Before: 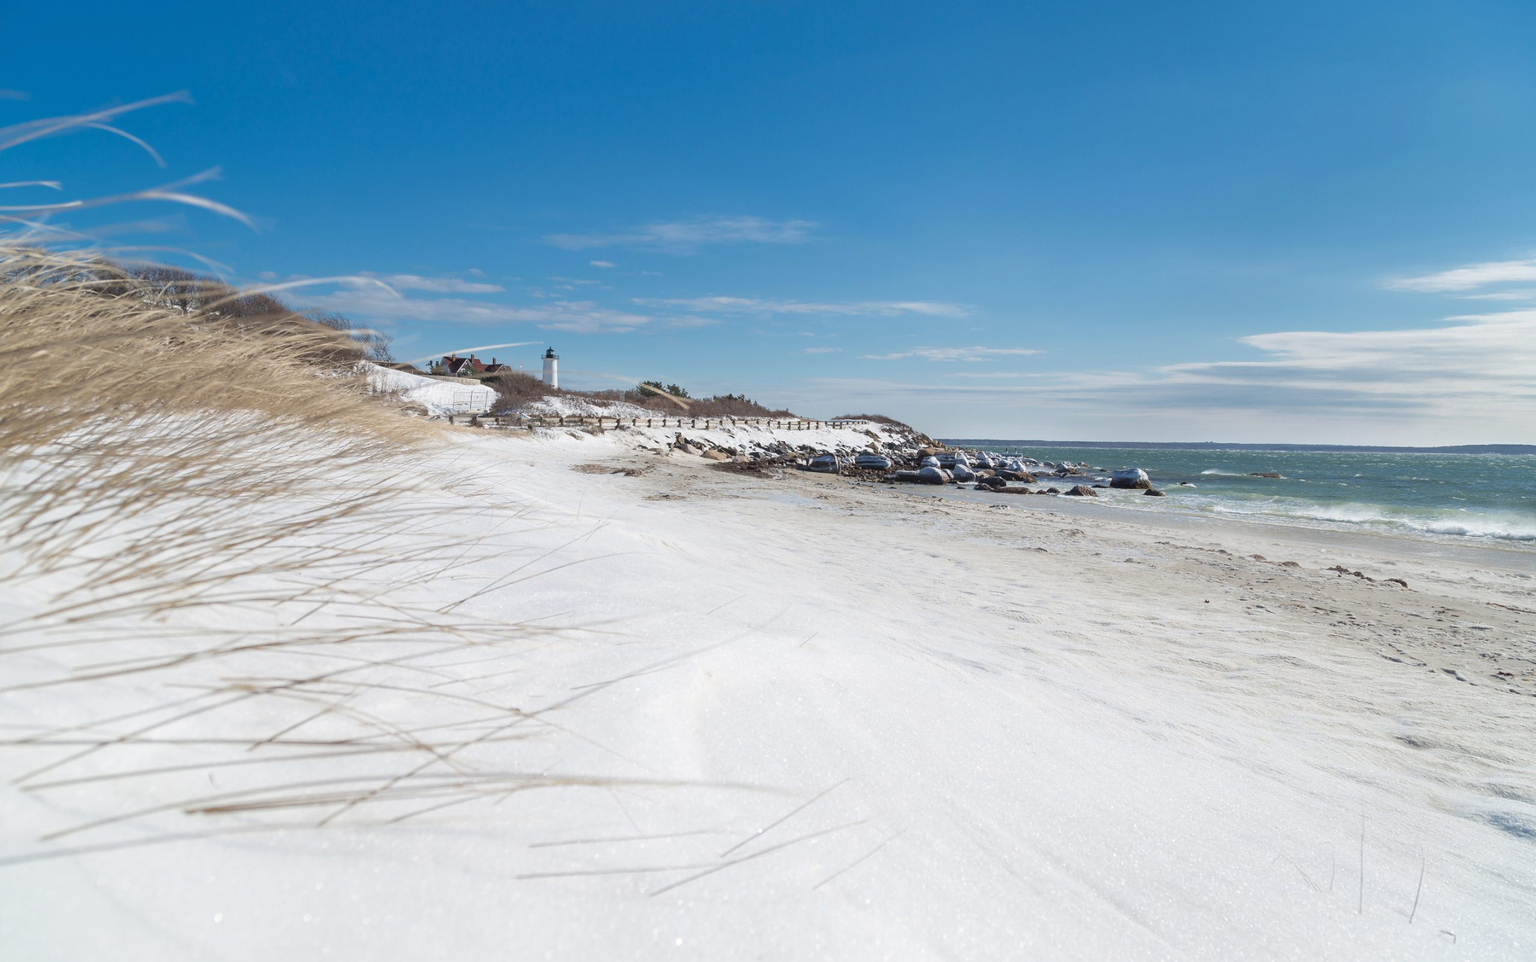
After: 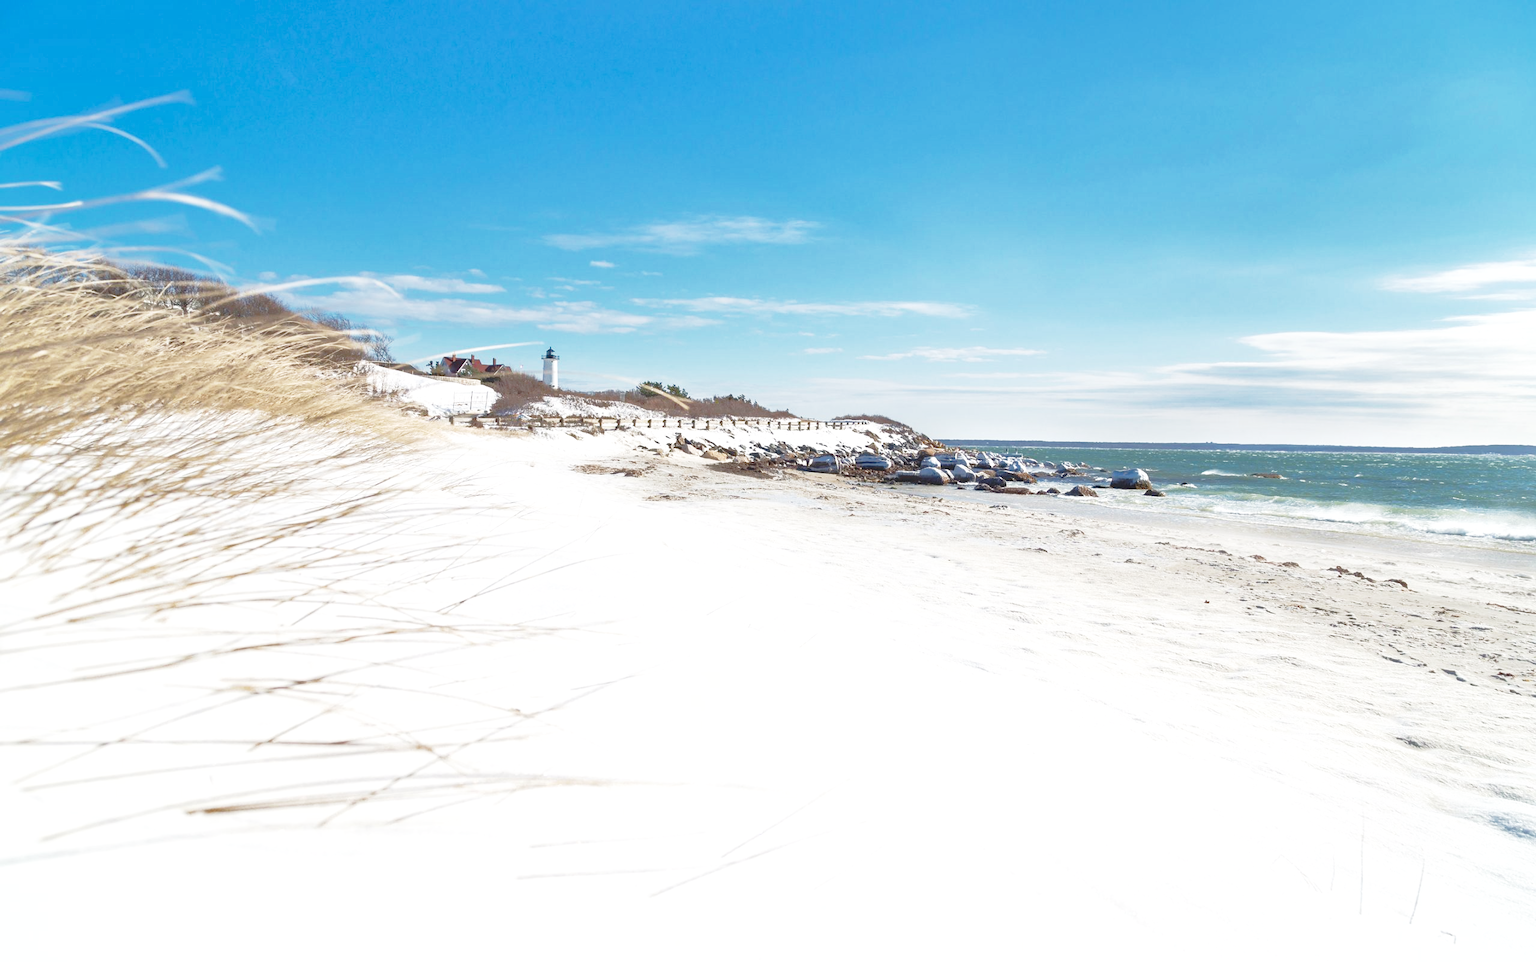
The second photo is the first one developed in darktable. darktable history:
base curve: curves: ch0 [(0, 0) (0.028, 0.03) (0.121, 0.232) (0.46, 0.748) (0.859, 0.968) (1, 1)], preserve colors none
exposure: exposure 0.481 EV, compensate highlight preservation false
color calibration: x 0.343, y 0.357, temperature 5121.38 K
shadows and highlights: on, module defaults
